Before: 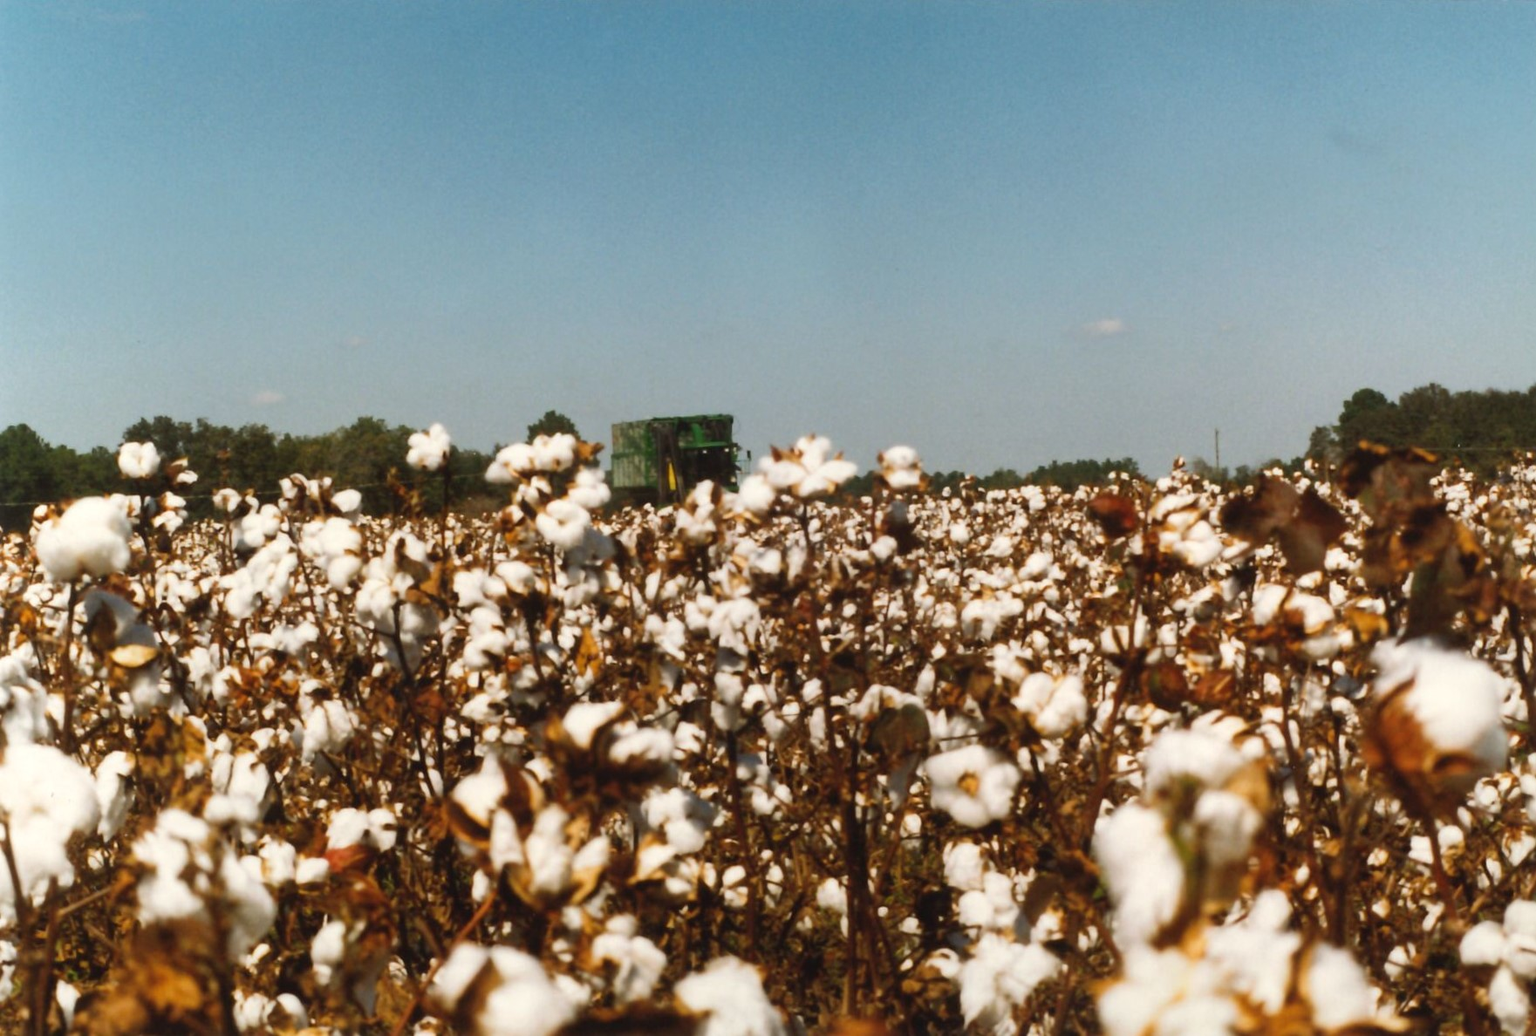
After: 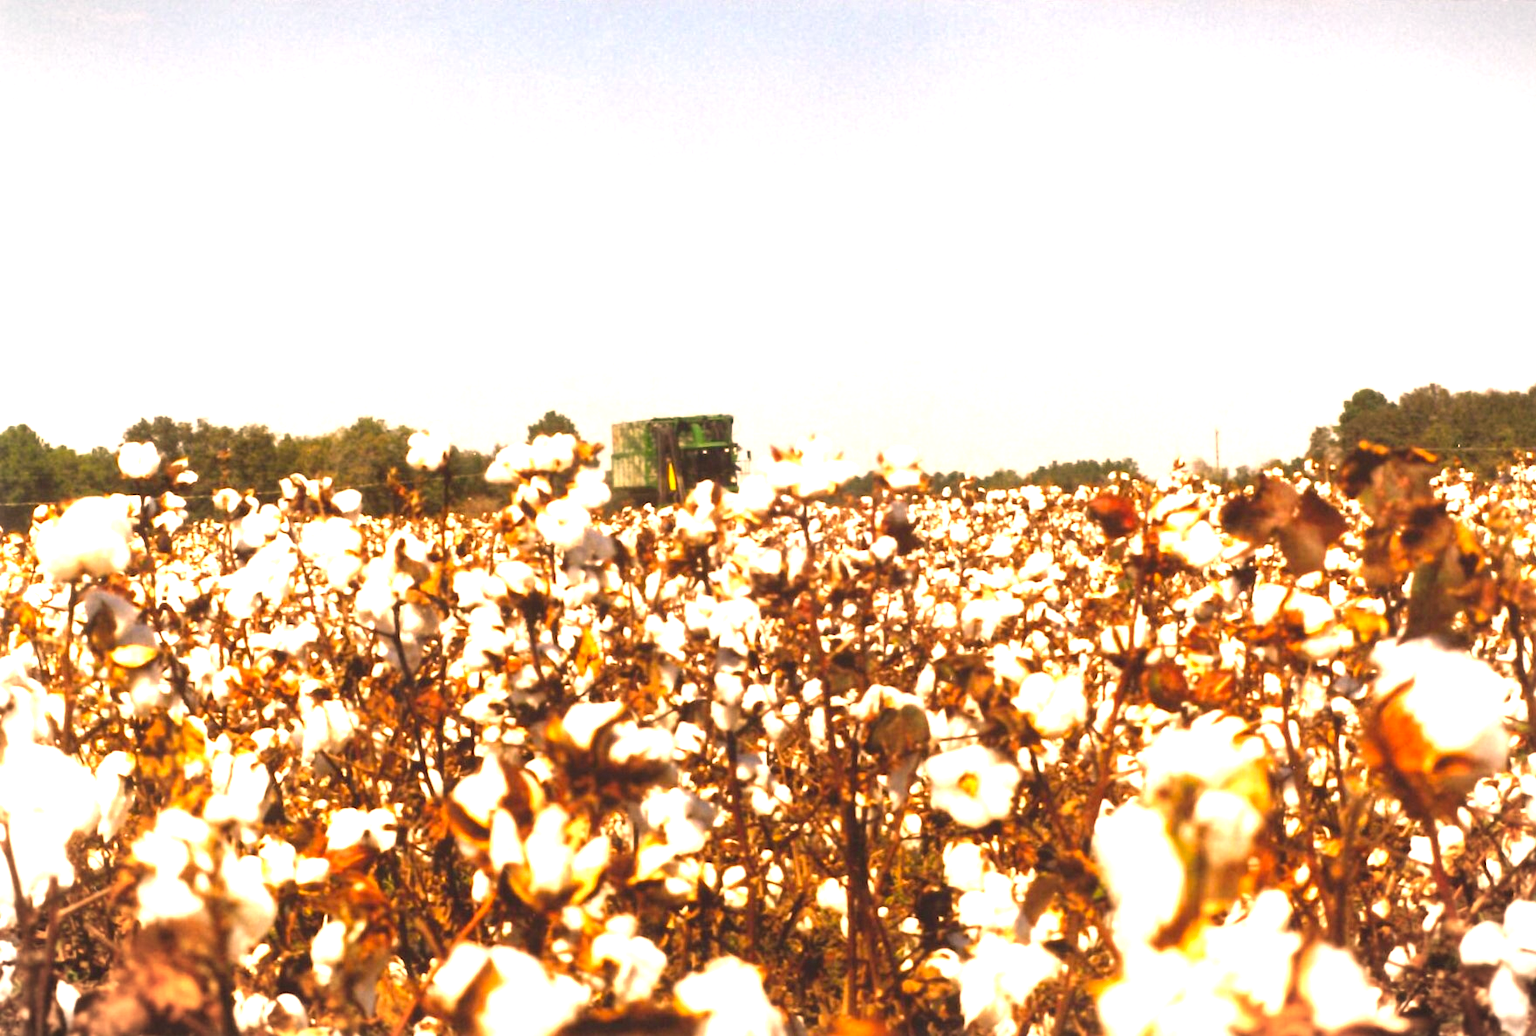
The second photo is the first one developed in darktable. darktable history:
color correction: highlights a* 21.73, highlights b* 21.5
exposure: black level correction 0, exposure 1.879 EV, compensate exposure bias true, compensate highlight preservation false
vignetting: fall-off start 100.38%, width/height ratio 1.31
